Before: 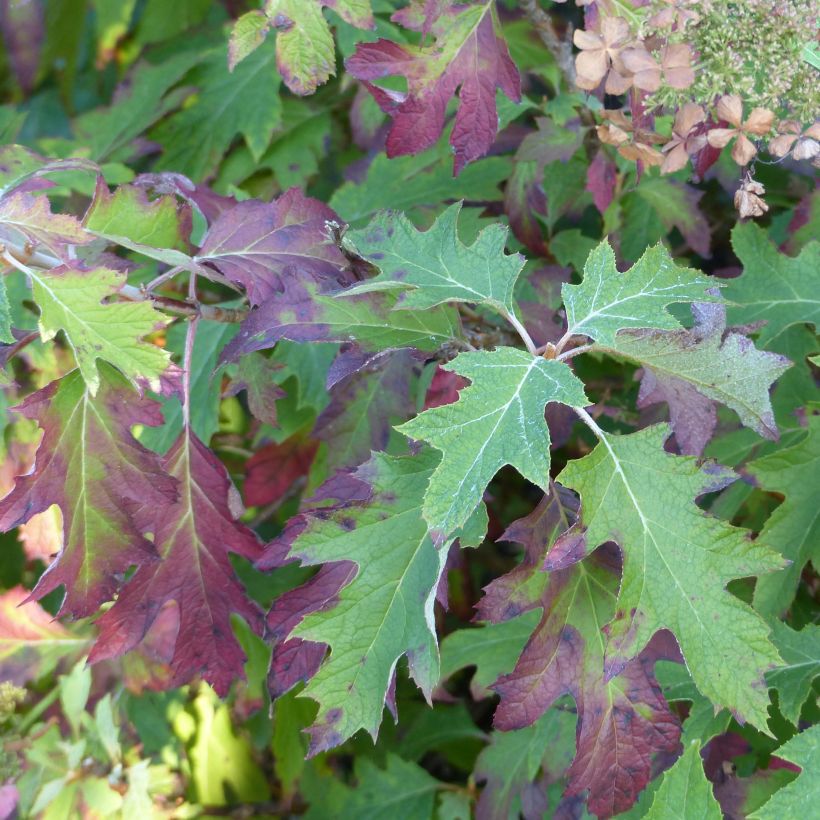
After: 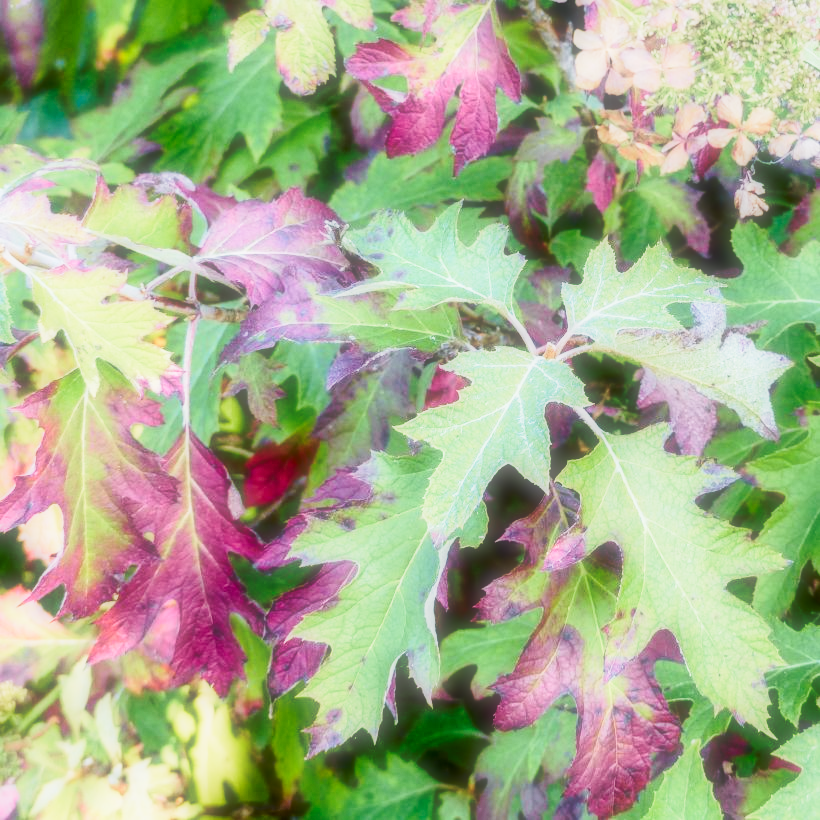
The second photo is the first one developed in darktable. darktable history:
tone curve: curves: ch0 [(0, 0) (0.091, 0.066) (0.184, 0.16) (0.491, 0.519) (0.748, 0.765) (1, 0.919)]; ch1 [(0, 0) (0.179, 0.173) (0.322, 0.32) (0.424, 0.424) (0.502, 0.504) (0.56, 0.575) (0.631, 0.675) (0.777, 0.806) (1, 1)]; ch2 [(0, 0) (0.434, 0.447) (0.497, 0.498) (0.539, 0.566) (0.676, 0.691) (1, 1)], color space Lab, independent channels, preserve colors none
color balance rgb: shadows lift › luminance -20%, power › hue 72.24°, highlights gain › luminance 15%, global offset › hue 171.6°, perceptual saturation grading › global saturation 14.09%, perceptual saturation grading › highlights -25%, perceptual saturation grading › shadows 25%, global vibrance 25%, contrast 10%
soften: size 60.24%, saturation 65.46%, brightness 0.506 EV, mix 25.7%
base curve: curves: ch0 [(0, 0) (0.028, 0.03) (0.121, 0.232) (0.46, 0.748) (0.859, 0.968) (1, 1)], preserve colors none
local contrast: highlights 61%, detail 143%, midtone range 0.428
bloom: size 3%, threshold 100%, strength 0%
